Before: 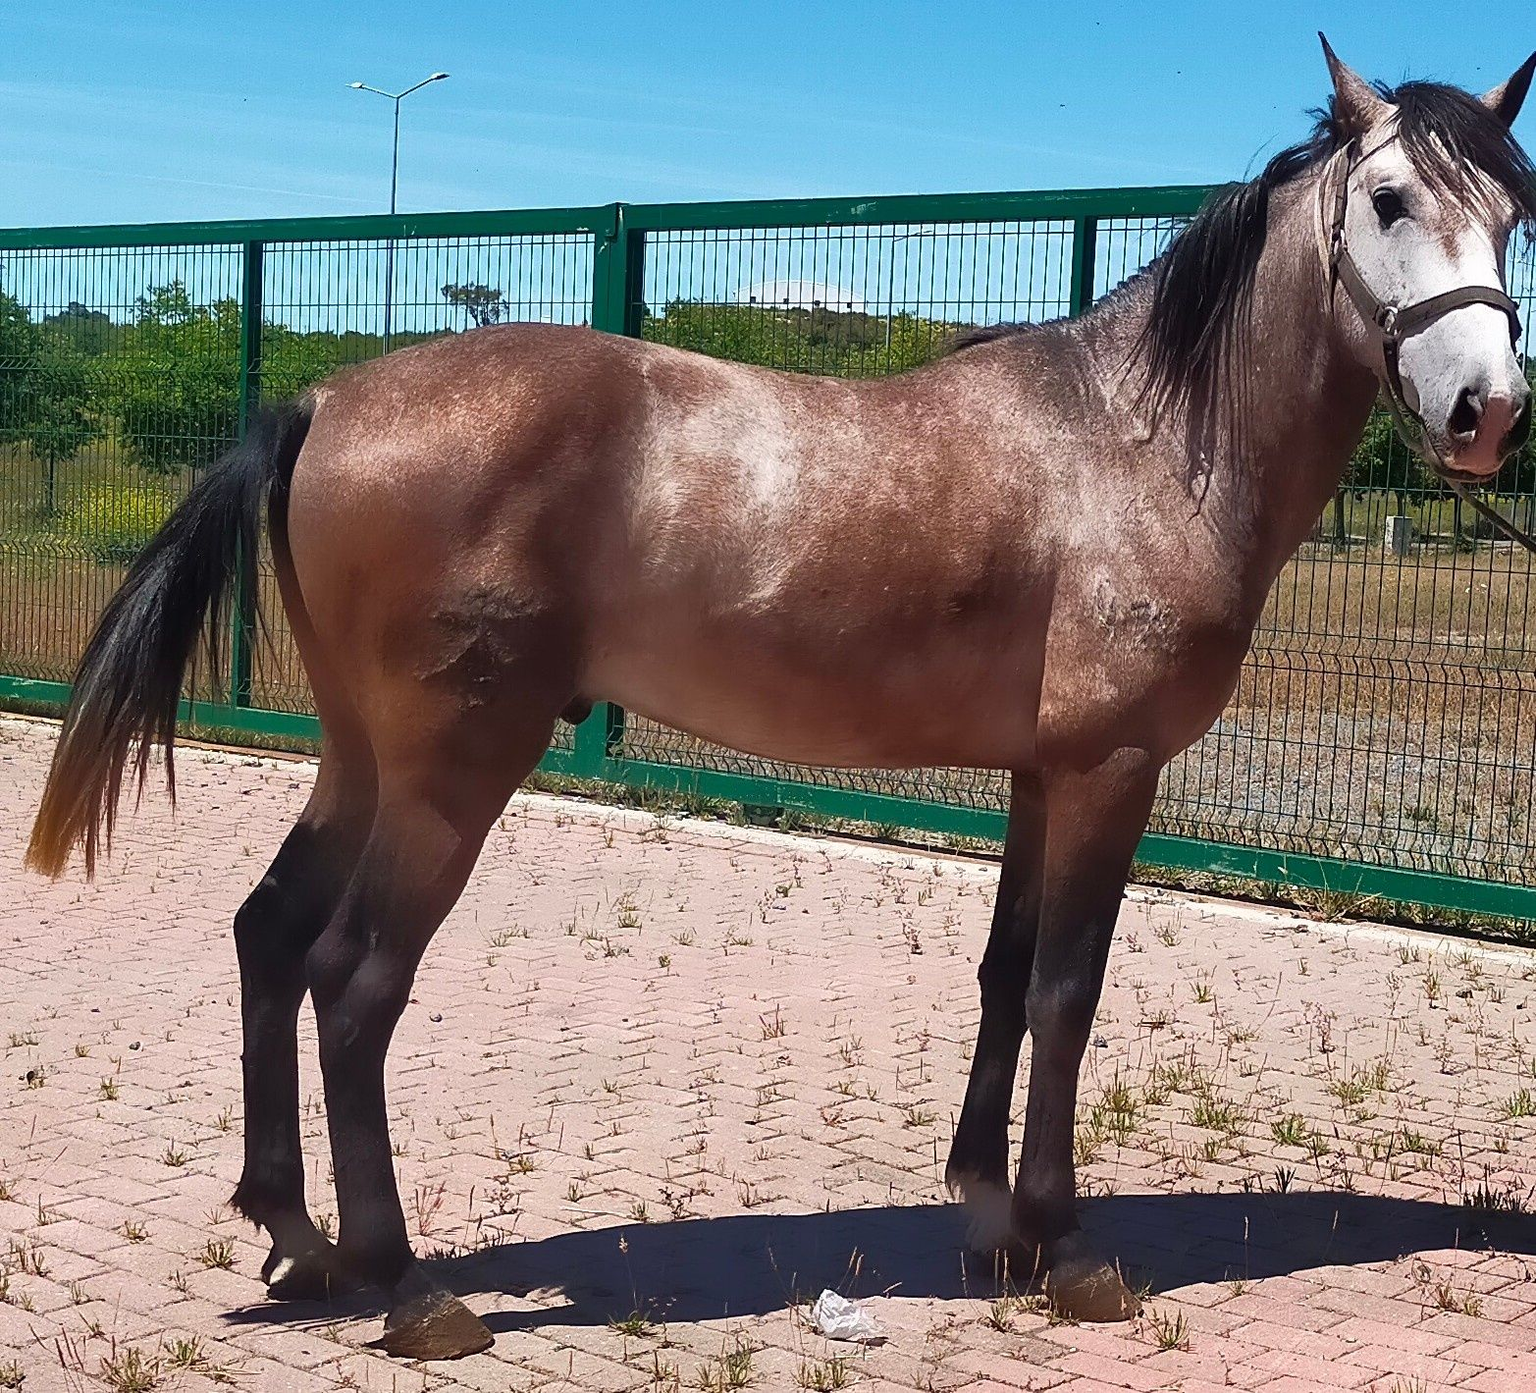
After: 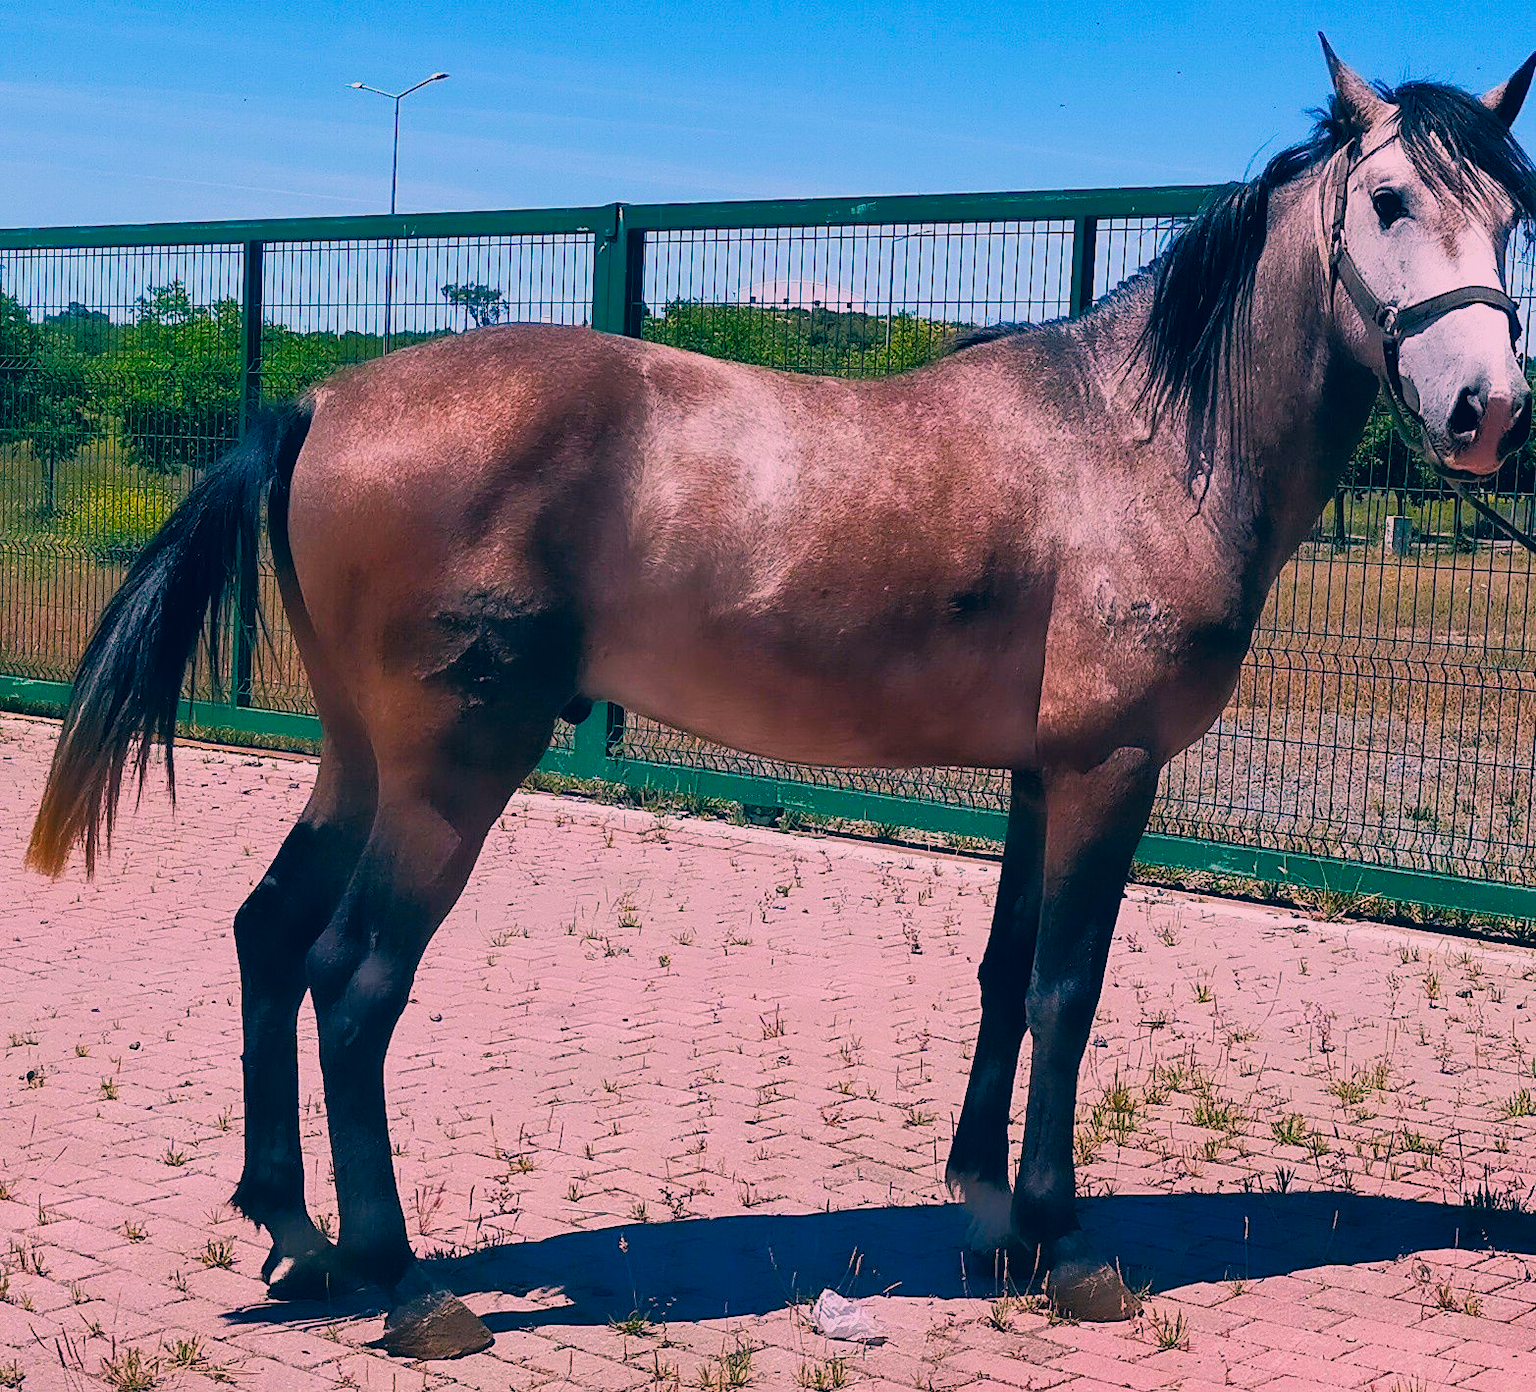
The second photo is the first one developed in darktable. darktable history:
tone equalizer: edges refinement/feathering 500, mask exposure compensation -1.57 EV, preserve details no
local contrast: highlights 101%, shadows 101%, detail 120%, midtone range 0.2
filmic rgb: black relative exposure -7.65 EV, white relative exposure 4.56 EV, threshold 5.98 EV, hardness 3.61, contrast 0.993, enable highlight reconstruction true
color correction: highlights a* 16.56, highlights b* 0.329, shadows a* -14.99, shadows b* -13.83, saturation 1.53
